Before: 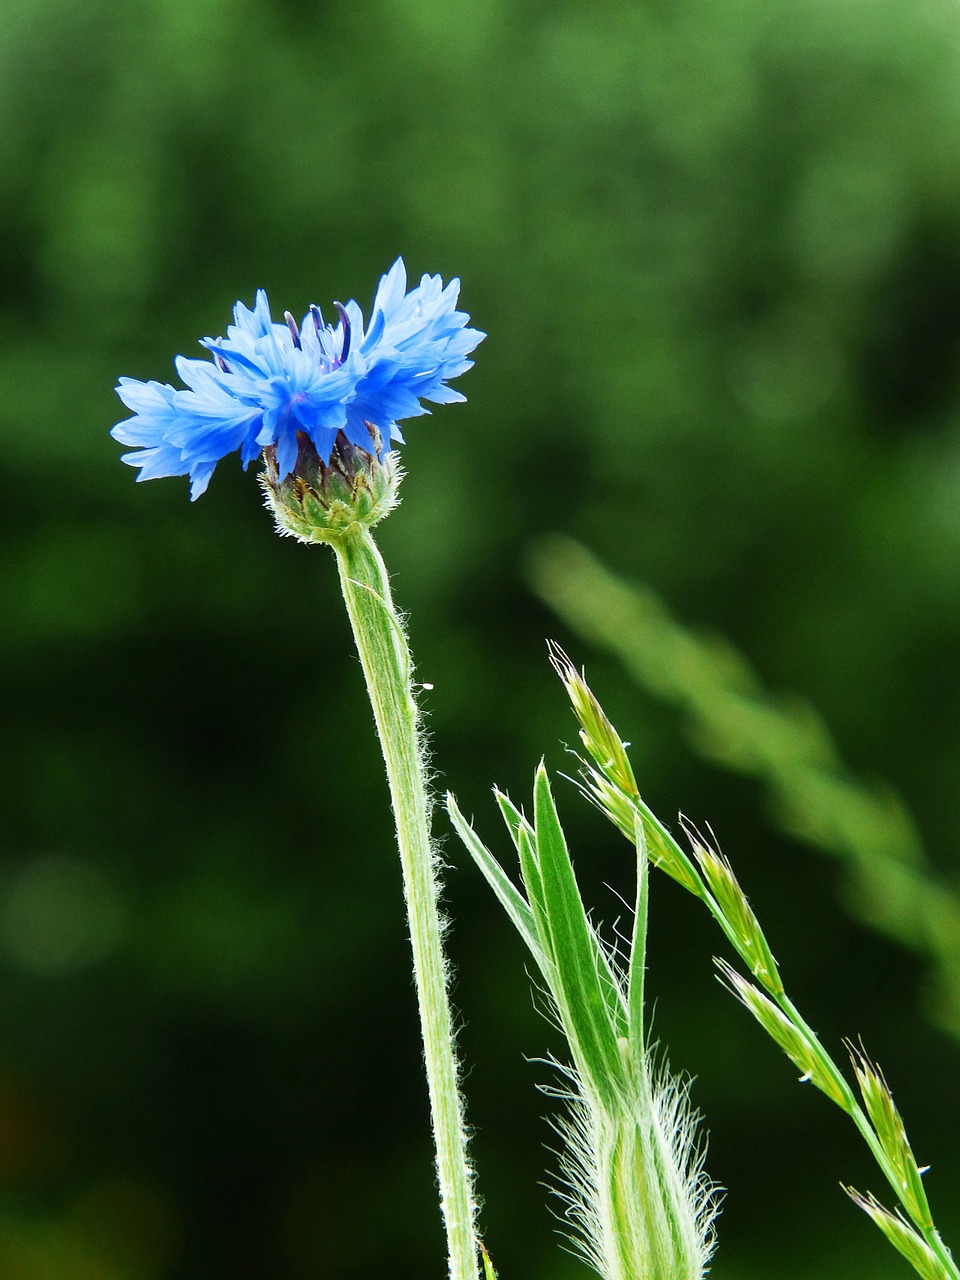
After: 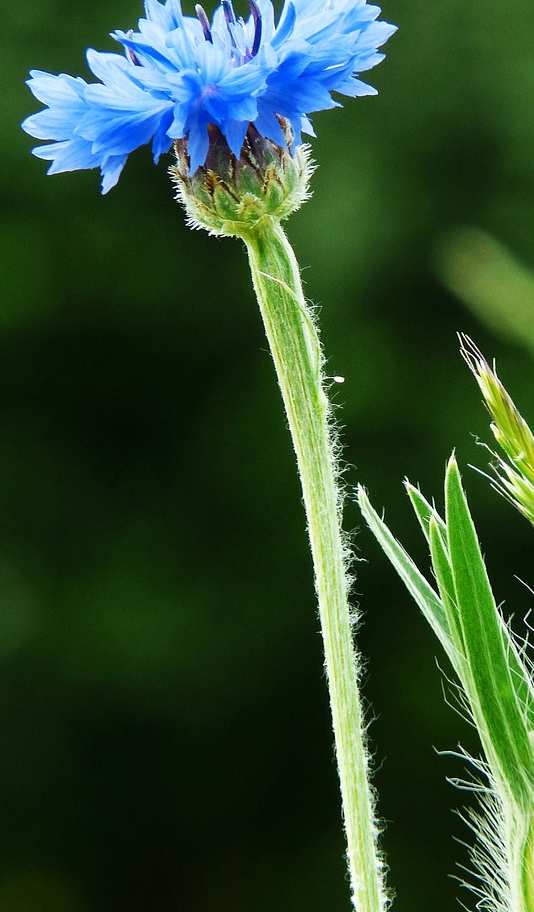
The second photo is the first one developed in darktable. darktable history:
crop: left 9.315%, top 24.047%, right 34.967%, bottom 4.626%
